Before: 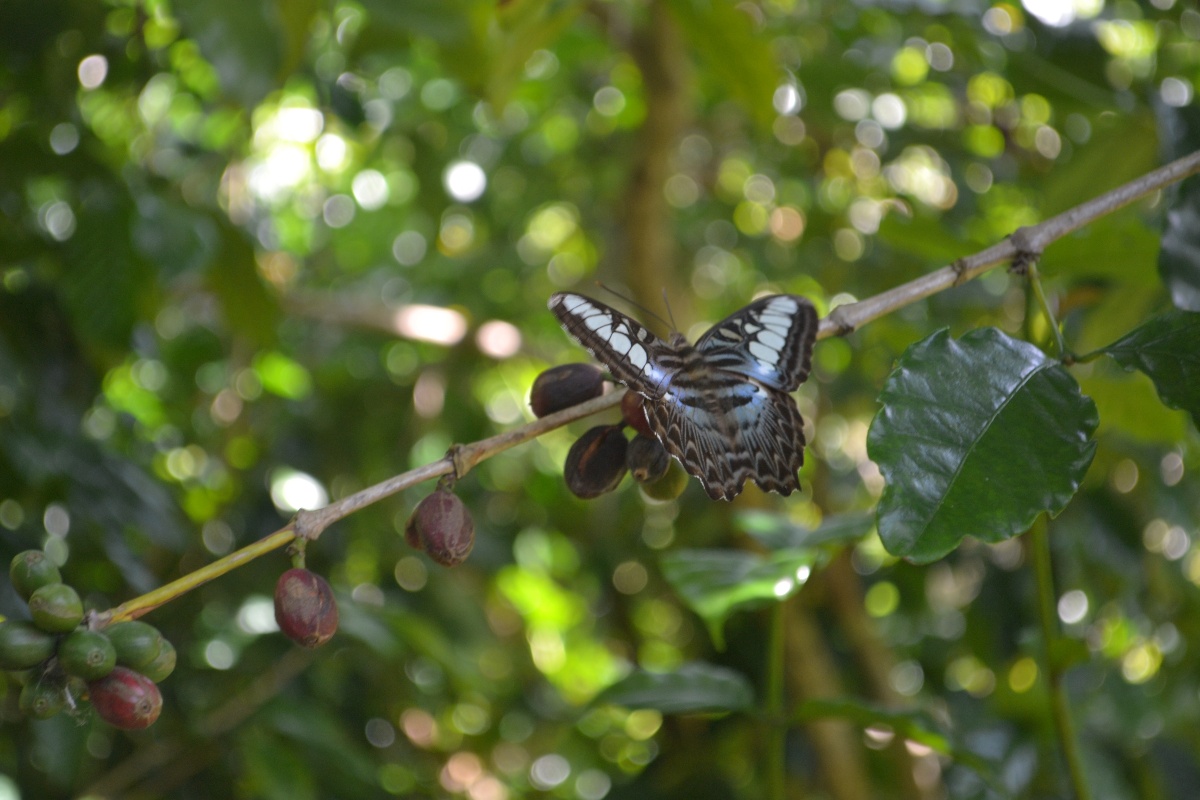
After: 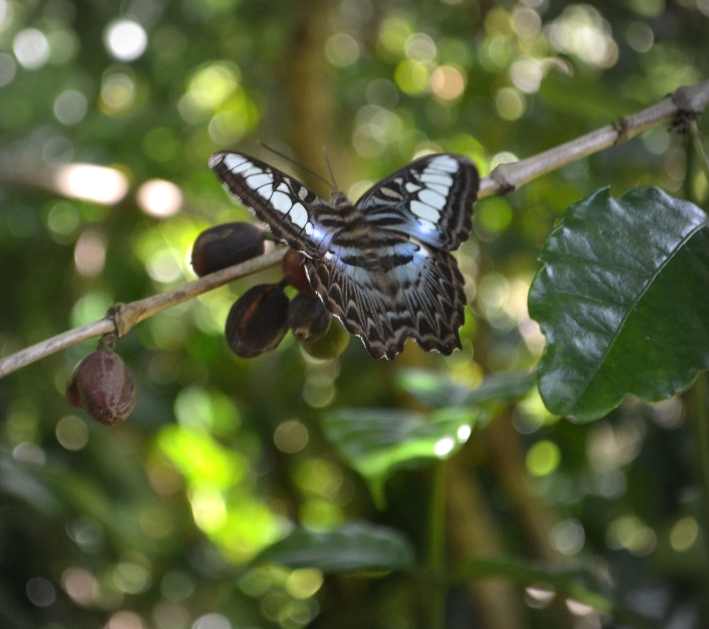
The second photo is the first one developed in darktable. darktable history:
vignetting: automatic ratio true
tone equalizer: -8 EV -0.417 EV, -7 EV -0.389 EV, -6 EV -0.333 EV, -5 EV -0.222 EV, -3 EV 0.222 EV, -2 EV 0.333 EV, -1 EV 0.389 EV, +0 EV 0.417 EV, edges refinement/feathering 500, mask exposure compensation -1.57 EV, preserve details no
crop and rotate: left 28.256%, top 17.734%, right 12.656%, bottom 3.573%
